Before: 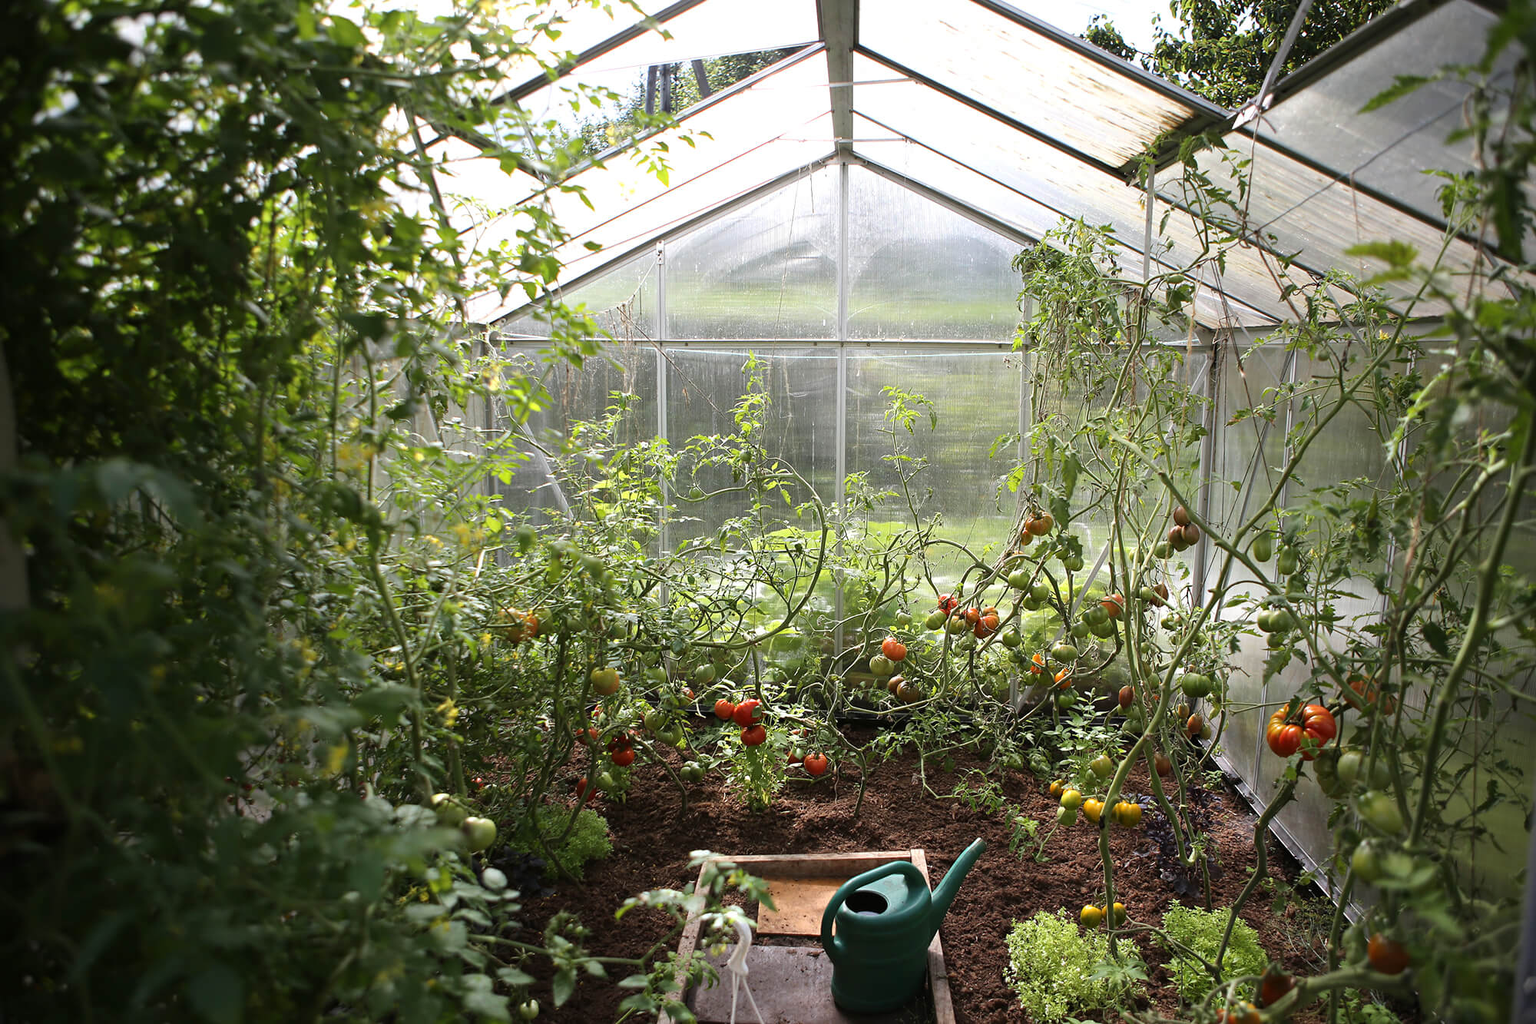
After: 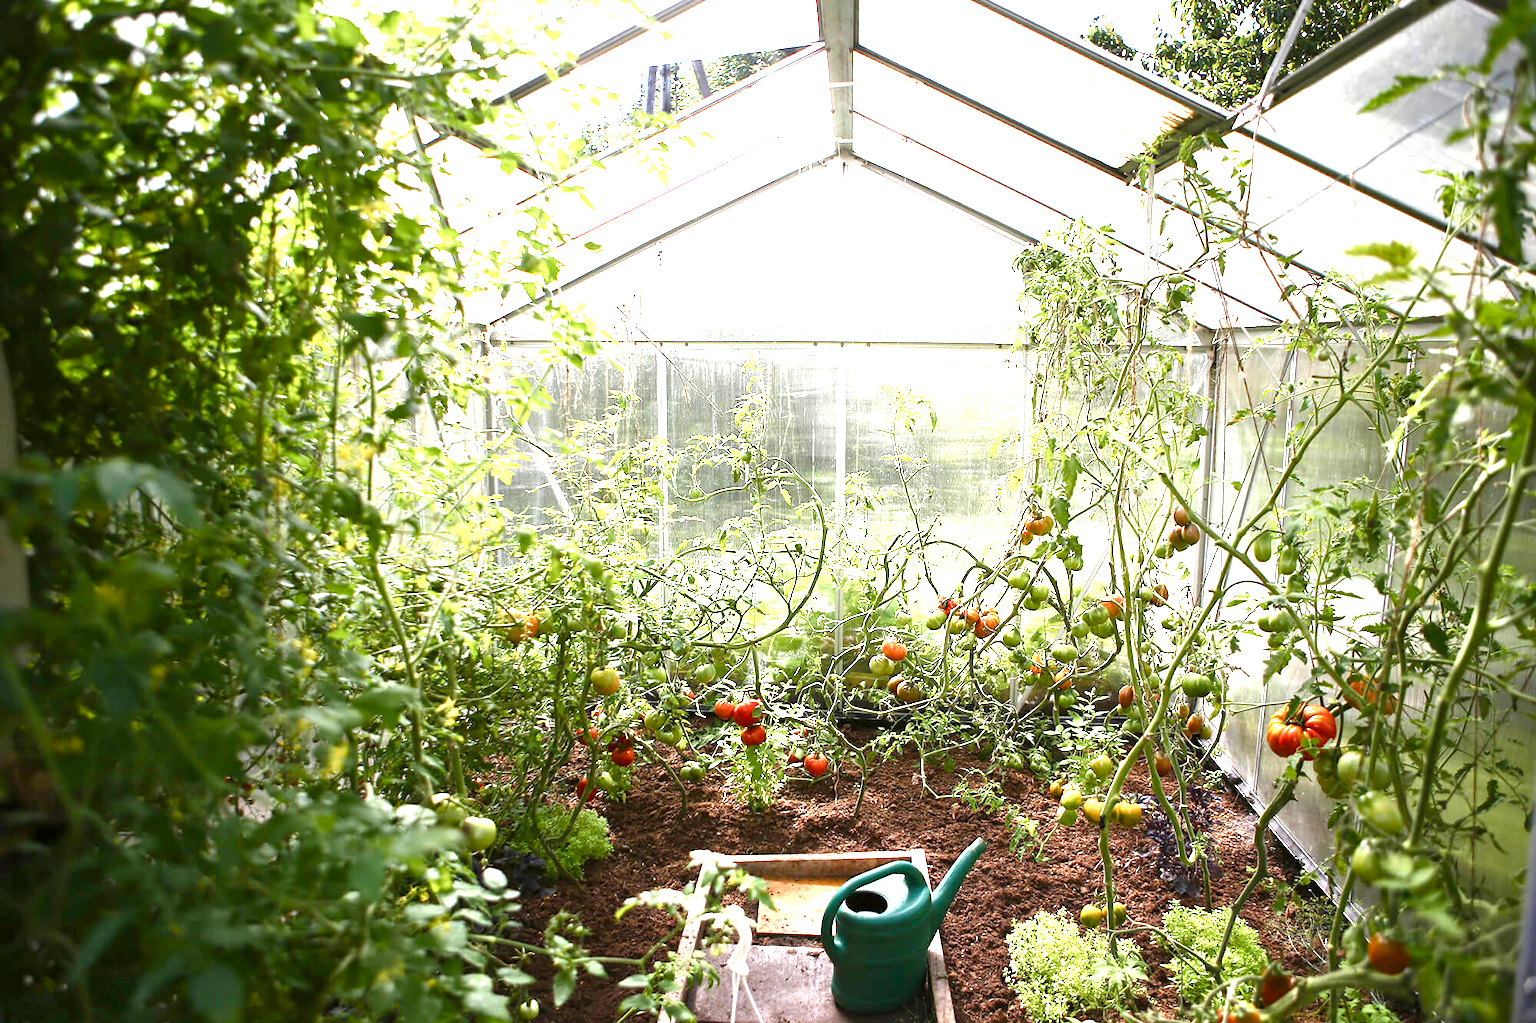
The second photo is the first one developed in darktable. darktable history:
color balance rgb: perceptual saturation grading › global saturation 25%, perceptual saturation grading › highlights -50%, perceptual saturation grading › shadows 30%, perceptual brilliance grading › global brilliance 12%, global vibrance 20%
local contrast: mode bilateral grid, contrast 20, coarseness 50, detail 120%, midtone range 0.2
exposure: exposure 1.25 EV, compensate exposure bias true, compensate highlight preservation false
